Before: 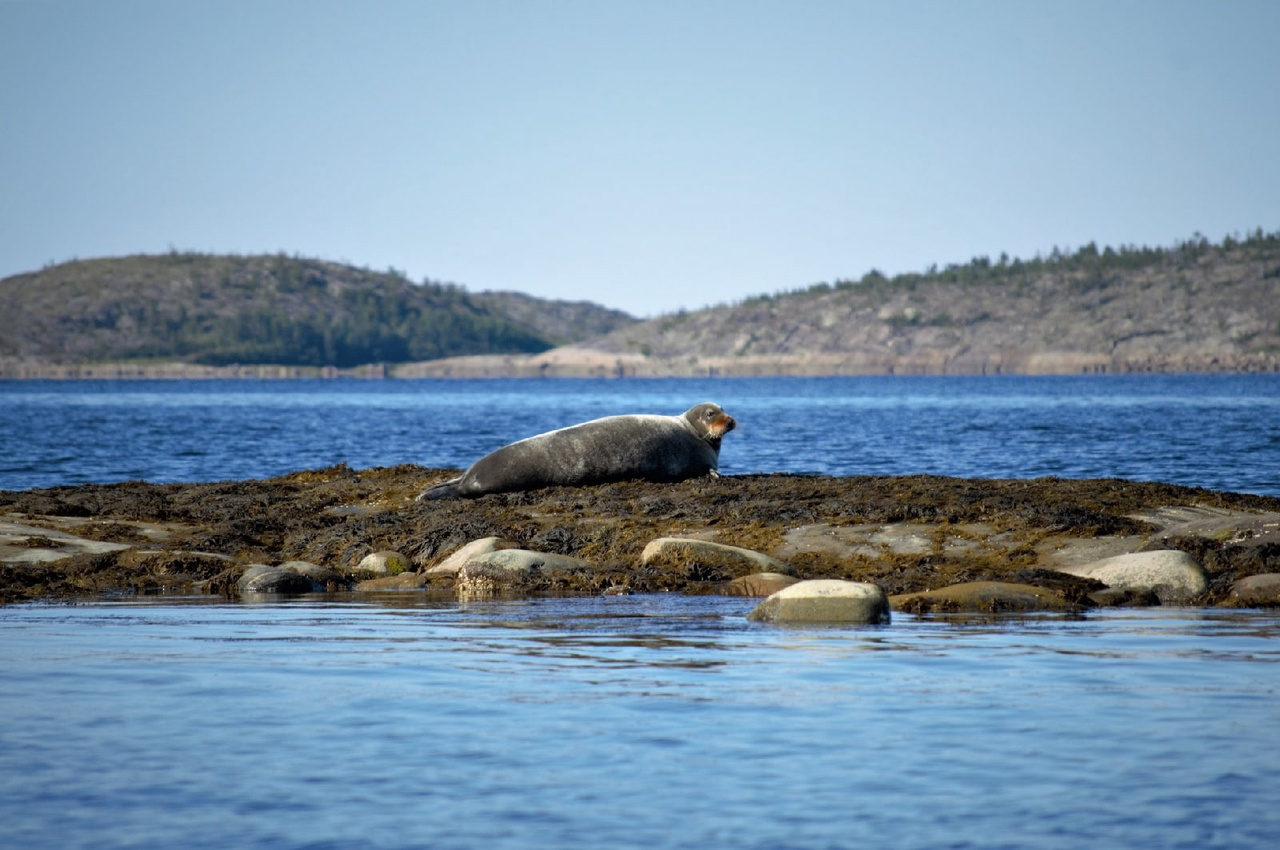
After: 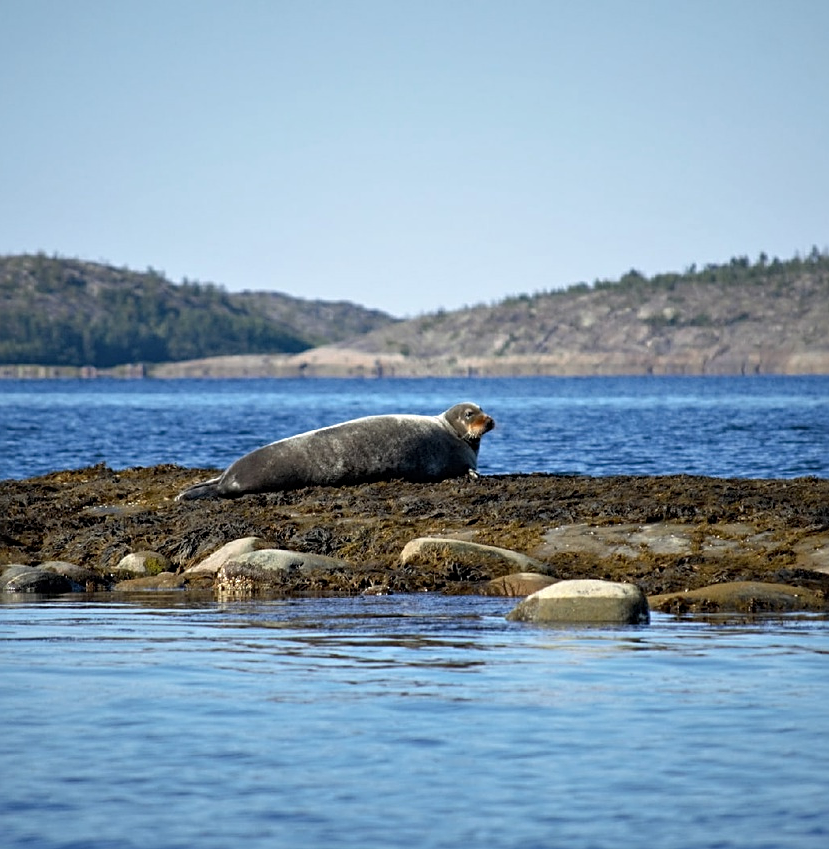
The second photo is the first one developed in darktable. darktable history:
crop and rotate: left 18.893%, right 16.301%
sharpen: radius 2.728
